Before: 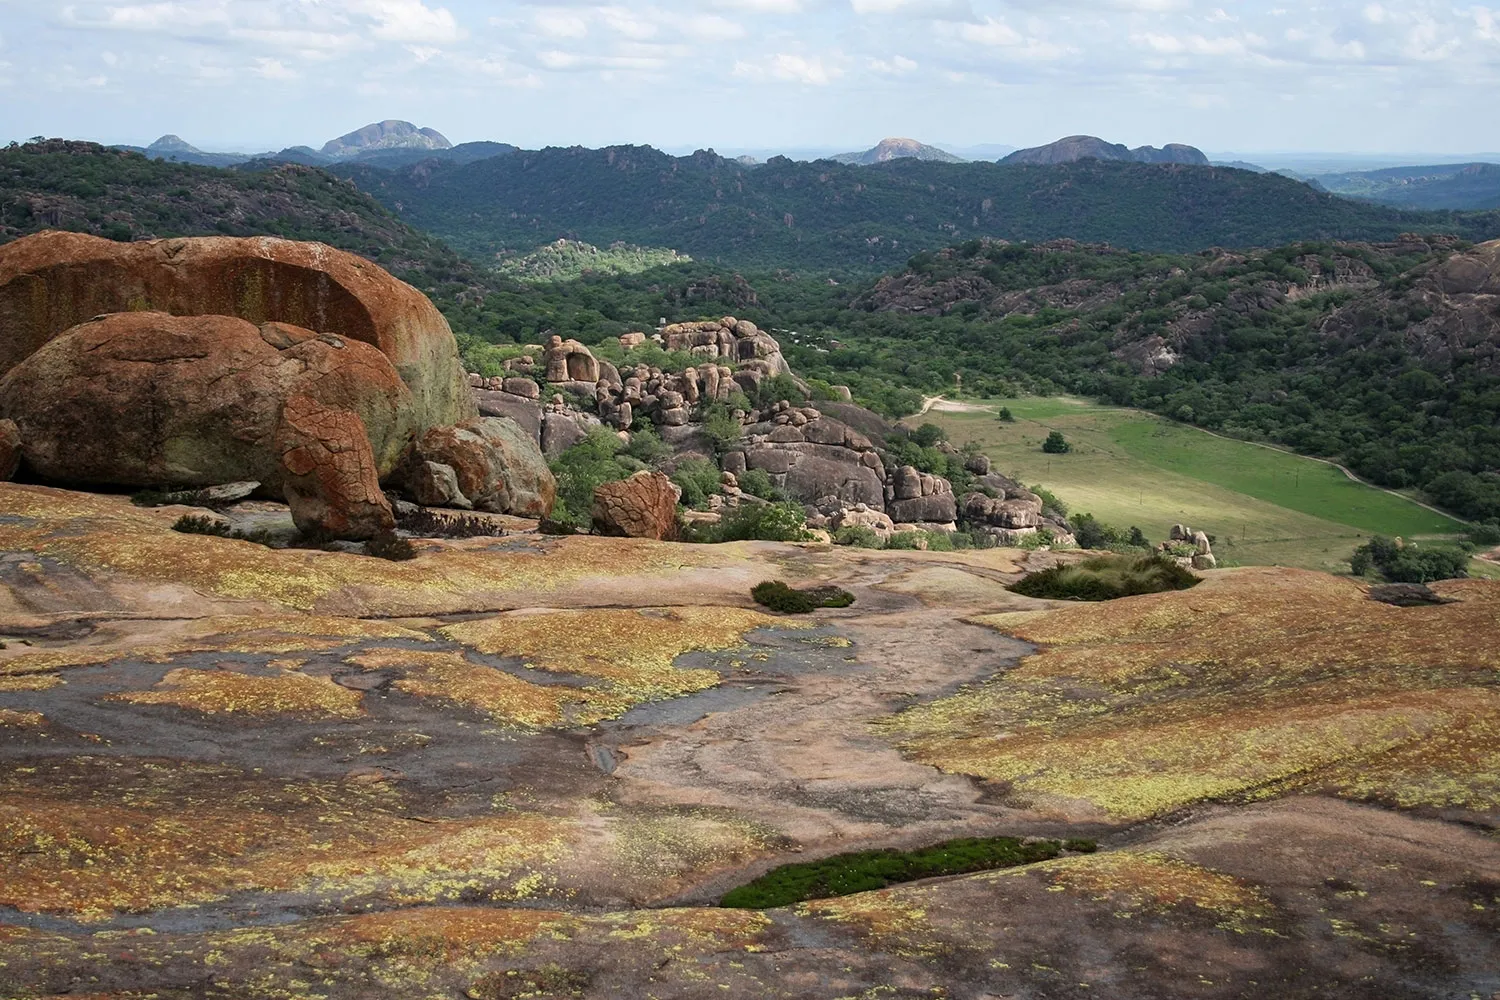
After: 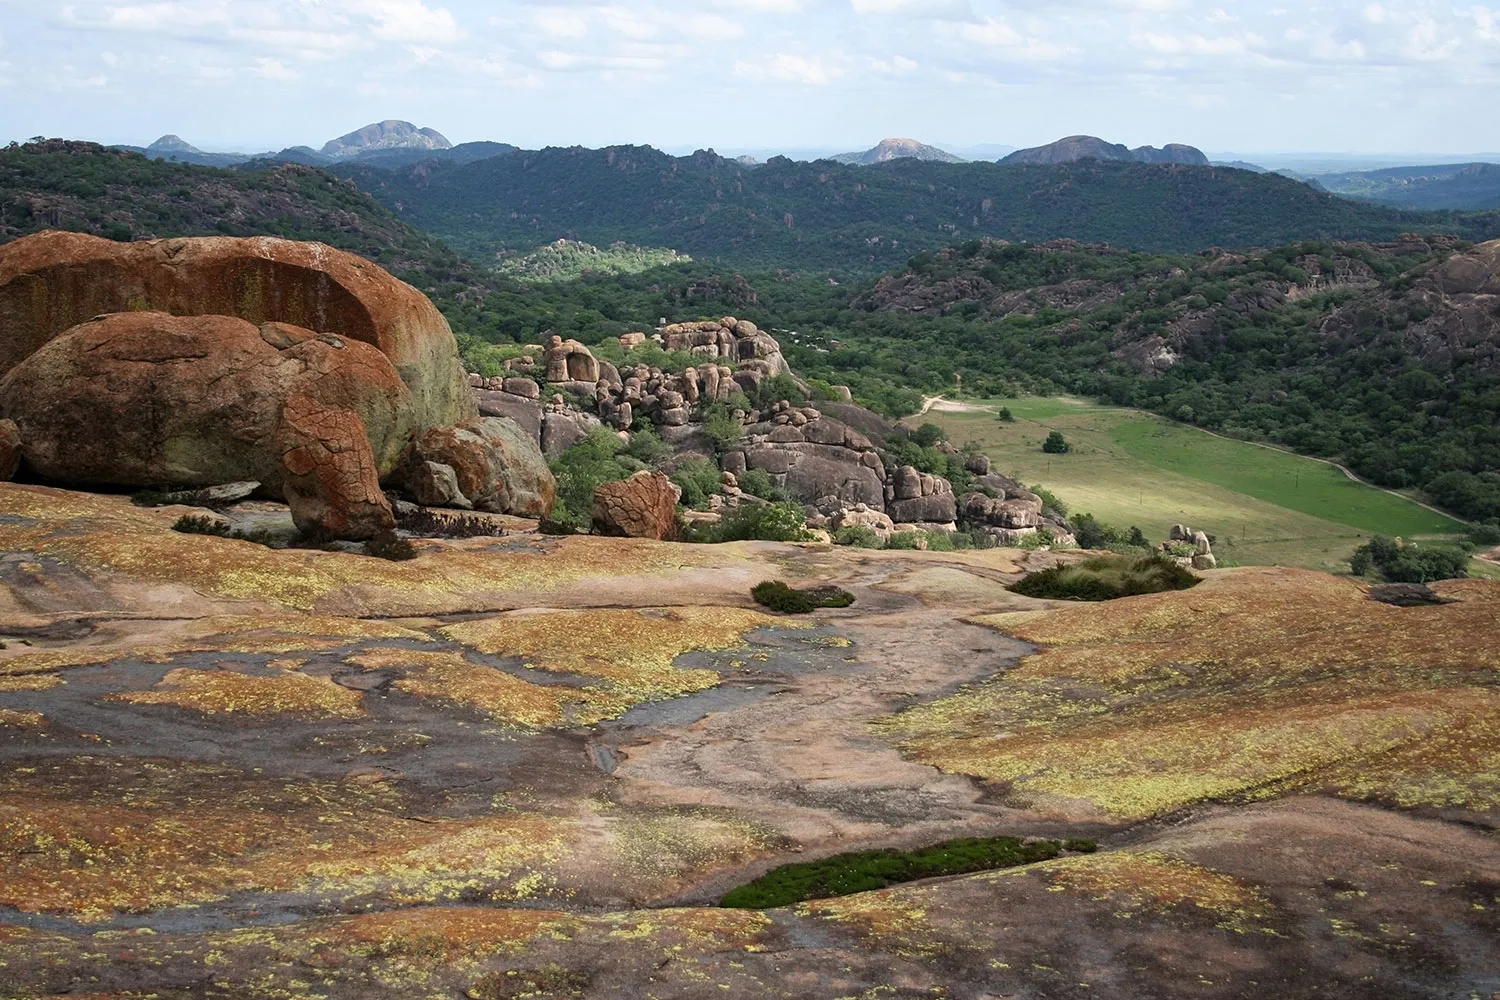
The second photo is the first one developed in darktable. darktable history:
tone equalizer: edges refinement/feathering 500, mask exposure compensation -1.57 EV, preserve details no
shadows and highlights: shadows -1.72, highlights 38.27
